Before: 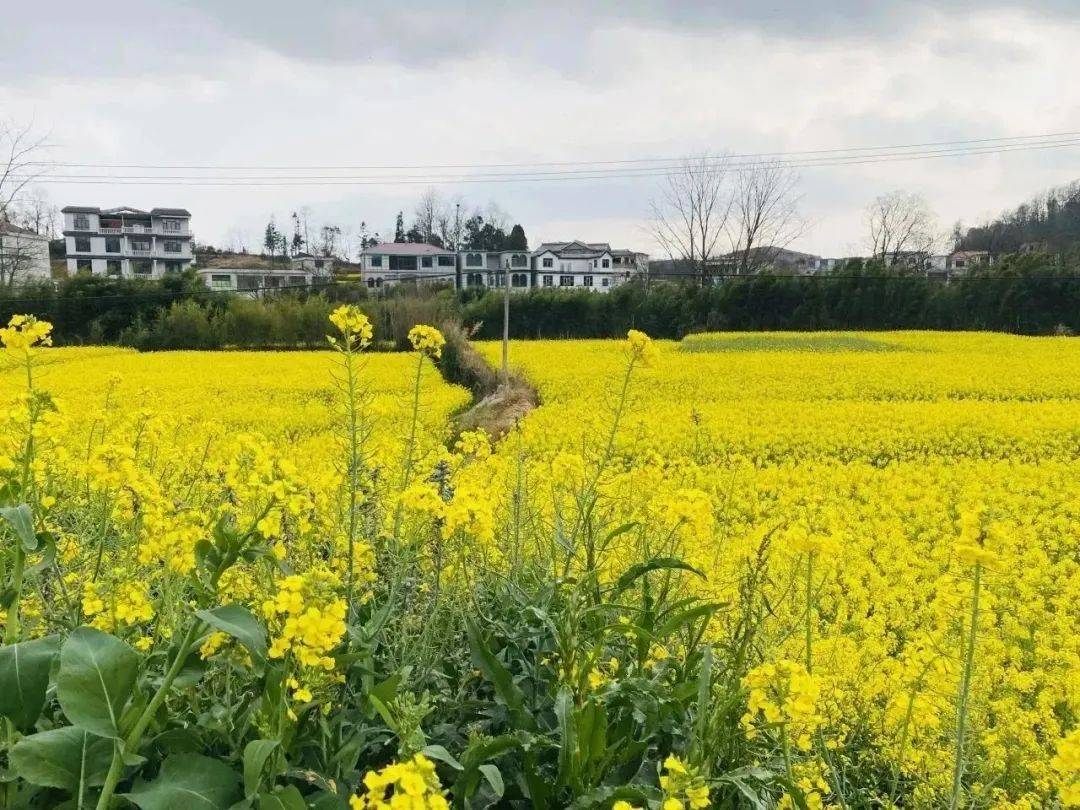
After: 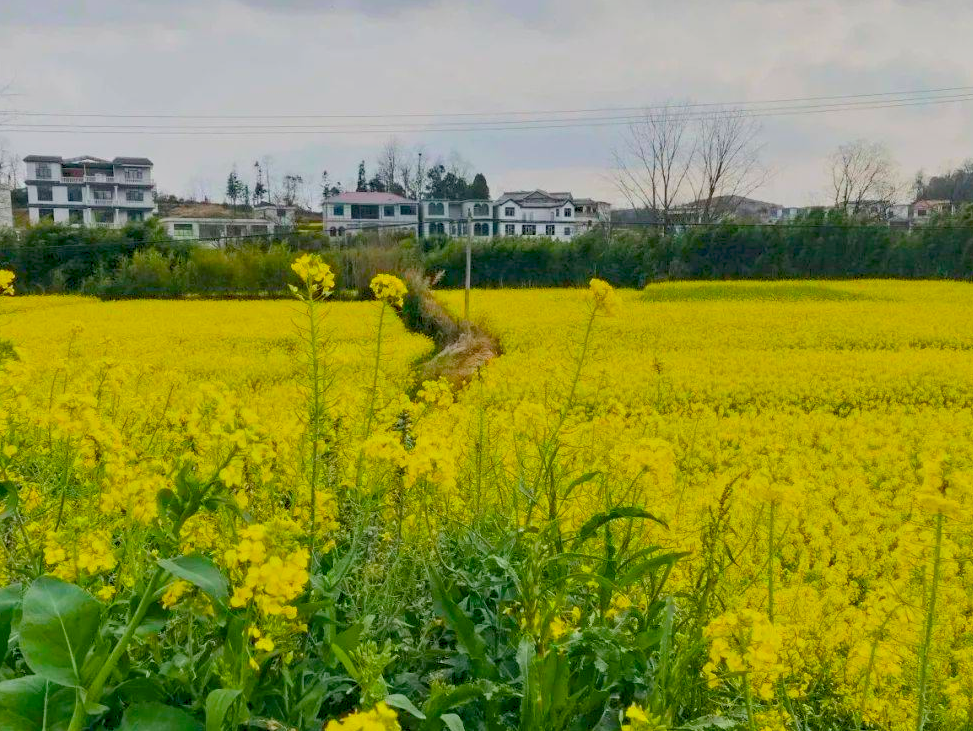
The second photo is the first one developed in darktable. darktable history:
crop: left 3.573%, top 6.391%, right 6.245%, bottom 3.252%
contrast equalizer: octaves 7, y [[0.531, 0.548, 0.559, 0.557, 0.544, 0.527], [0.5 ×6], [0.5 ×6], [0 ×6], [0 ×6]]
color balance rgb: perceptual saturation grading › global saturation 29.496%, contrast -29.396%
